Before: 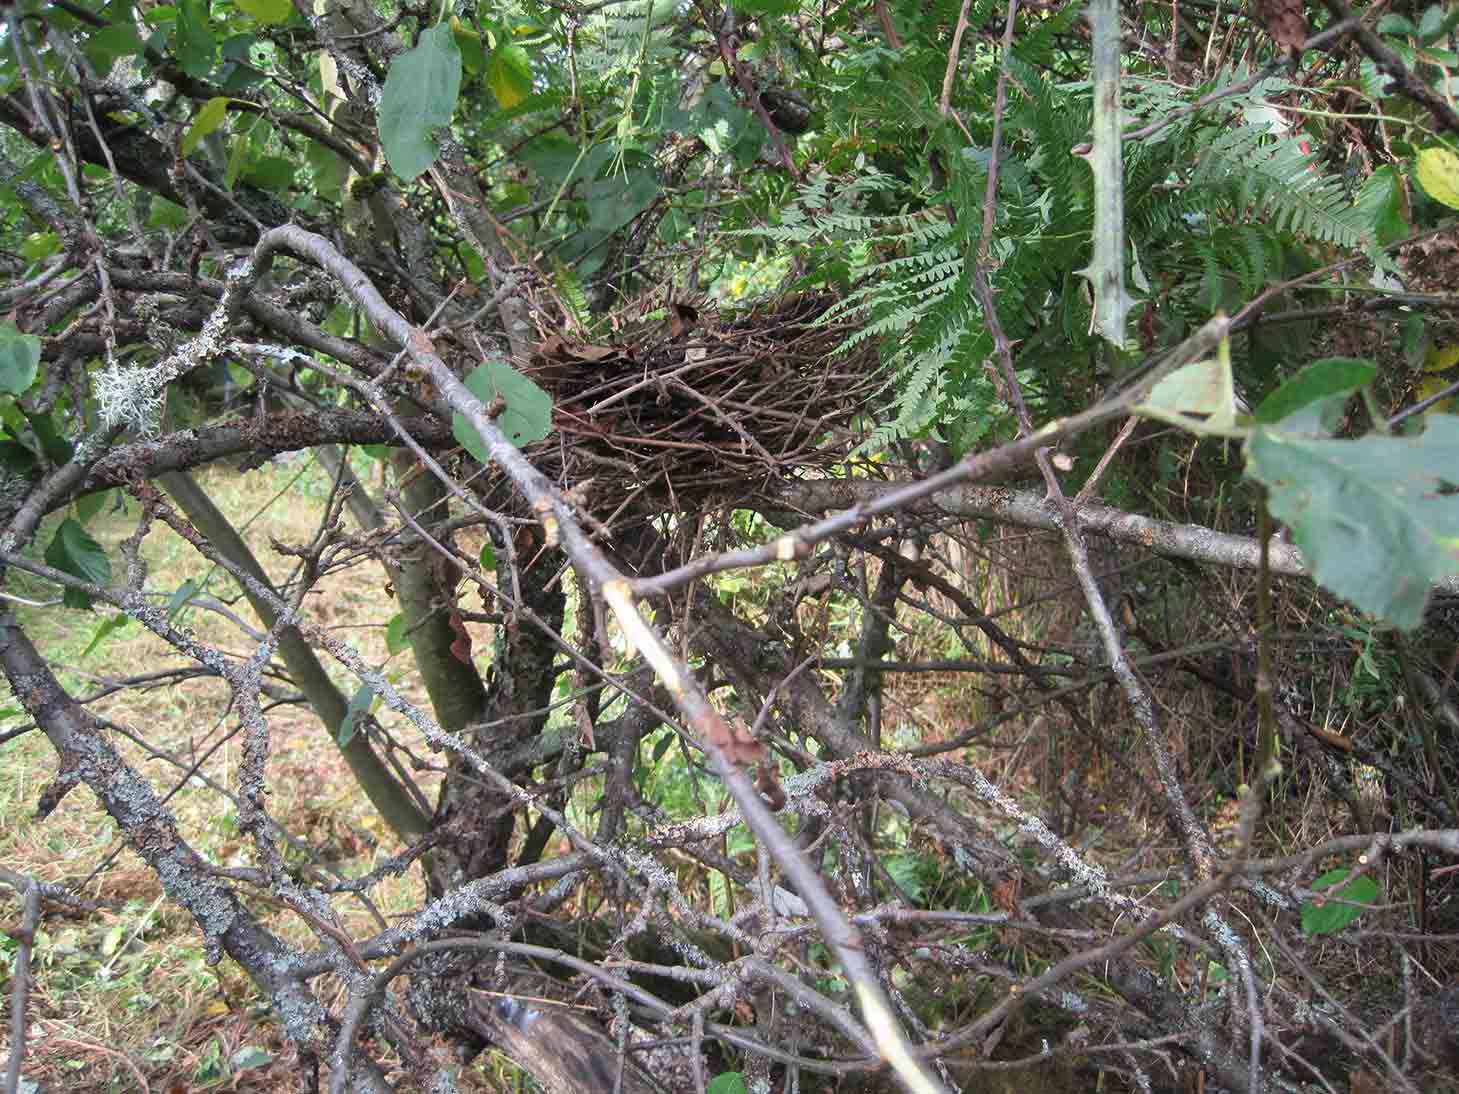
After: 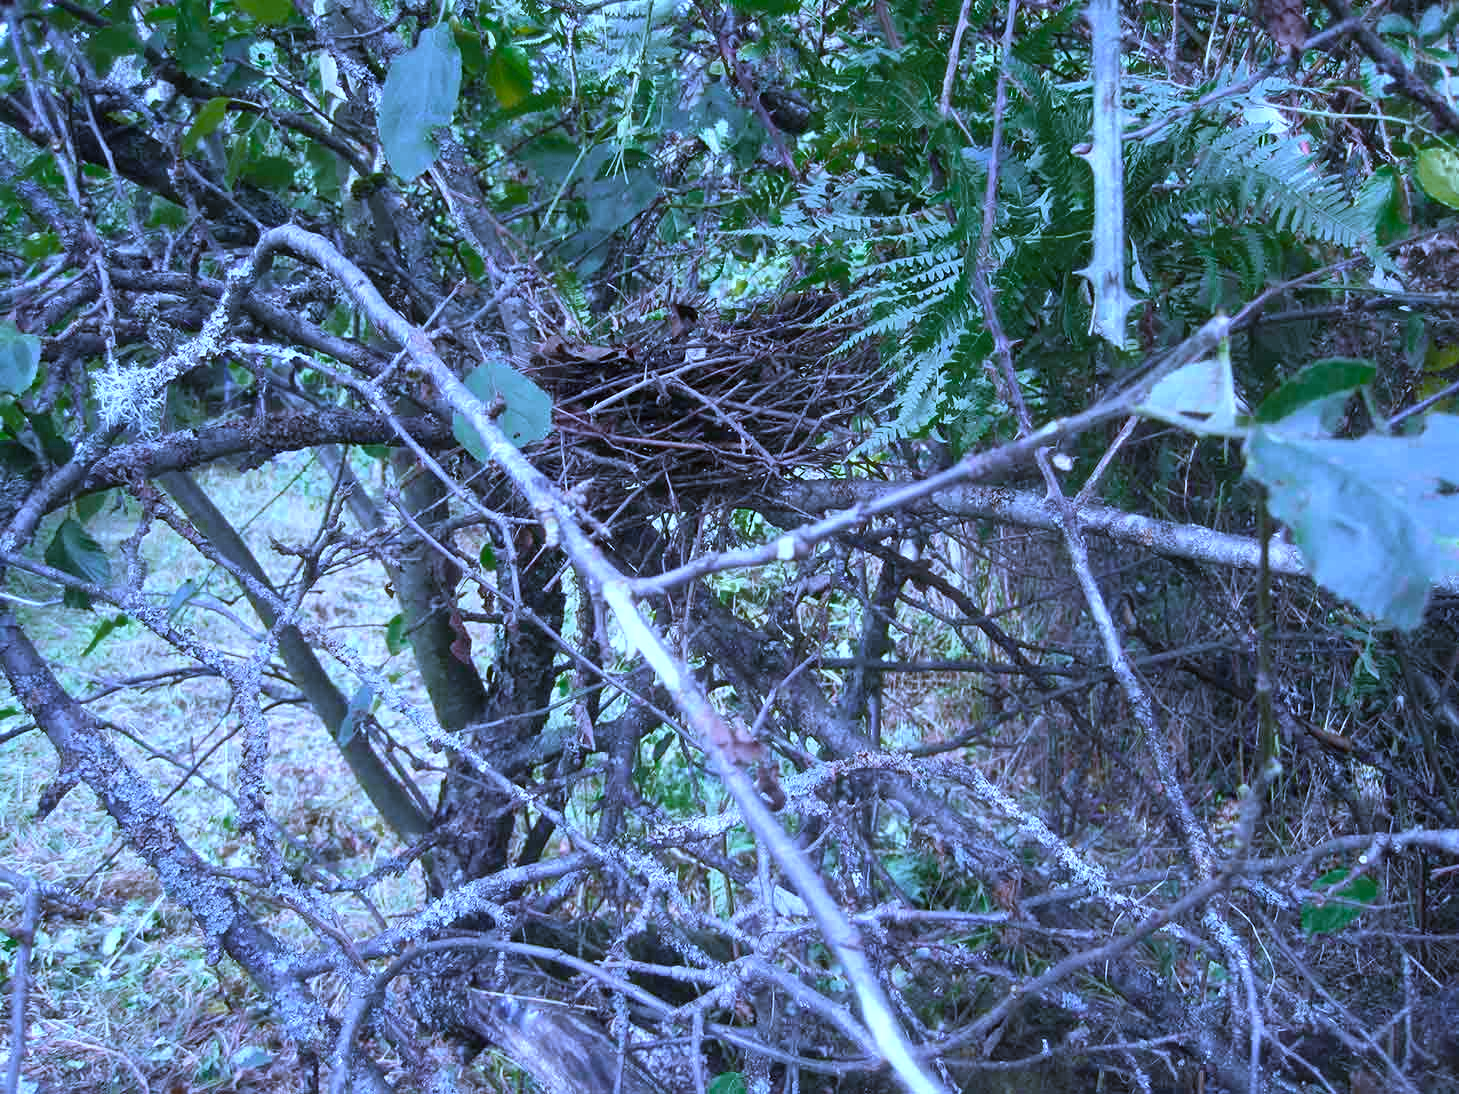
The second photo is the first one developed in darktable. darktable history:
color zones: curves: ch0 [(0, 0.558) (0.143, 0.548) (0.286, 0.447) (0.429, 0.259) (0.571, 0.5) (0.714, 0.5) (0.857, 0.593) (1, 0.558)]; ch1 [(0, 0.543) (0.01, 0.544) (0.12, 0.492) (0.248, 0.458) (0.5, 0.534) (0.748, 0.5) (0.99, 0.469) (1, 0.543)]; ch2 [(0, 0.507) (0.143, 0.522) (0.286, 0.505) (0.429, 0.5) (0.571, 0.5) (0.714, 0.5) (0.857, 0.5) (1, 0.507)]
white balance: red 0.766, blue 1.537
